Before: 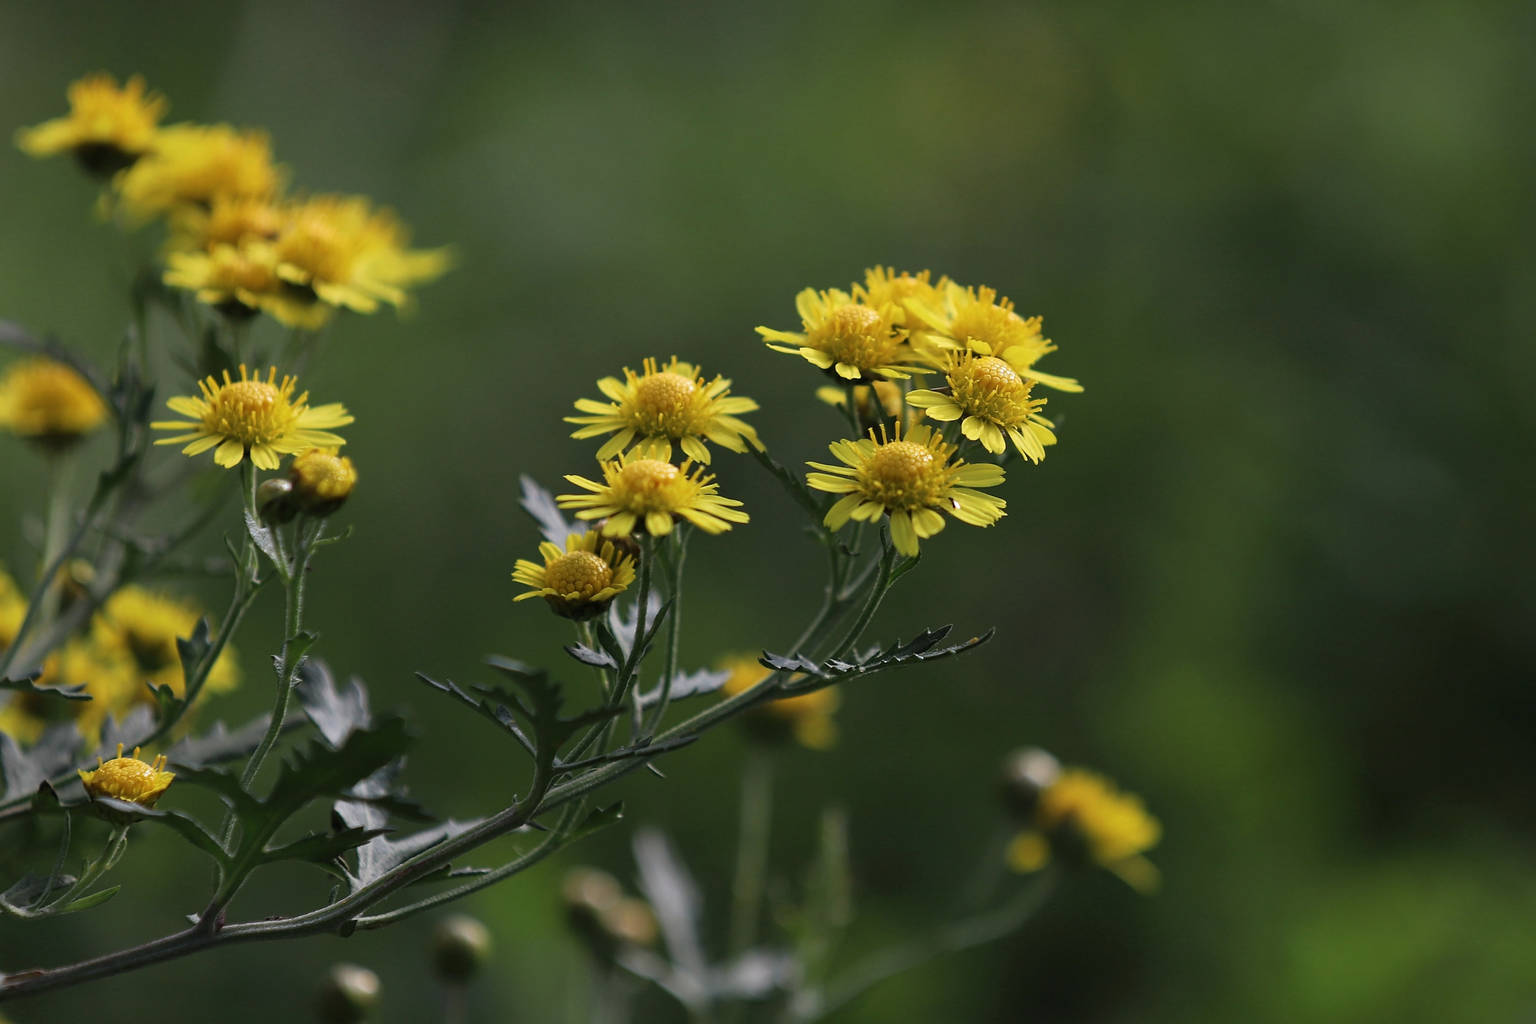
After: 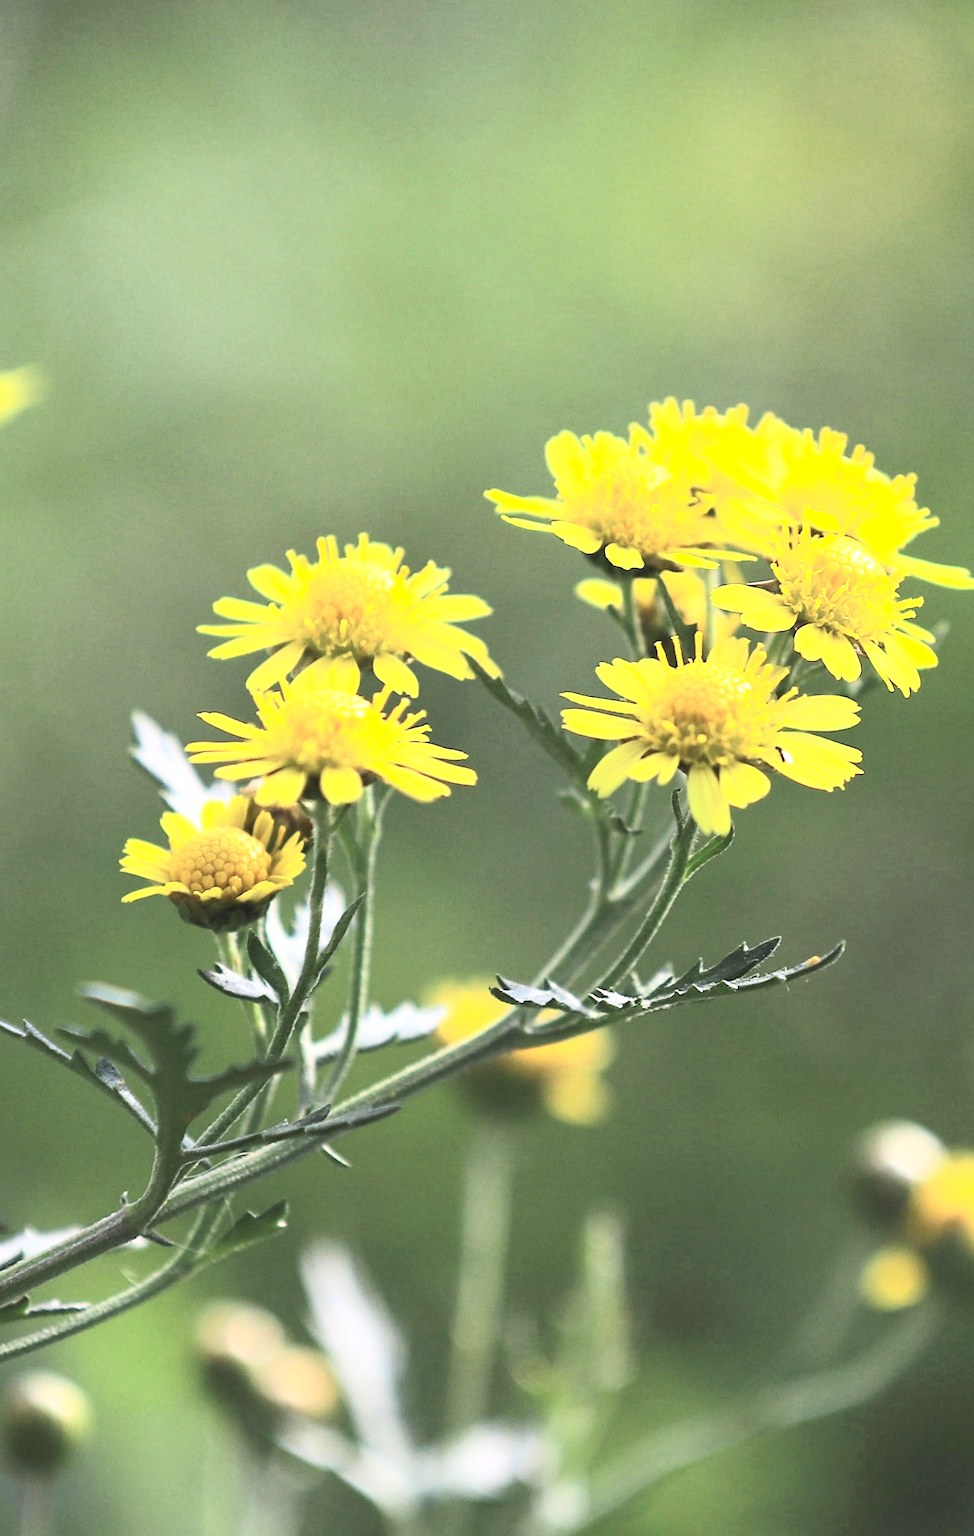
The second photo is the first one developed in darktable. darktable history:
exposure: black level correction 0, exposure 1.373 EV, compensate exposure bias true, compensate highlight preservation false
crop: left 28.144%, right 29.526%
tone equalizer: on, module defaults
contrast brightness saturation: contrast 0.389, brightness 0.538
